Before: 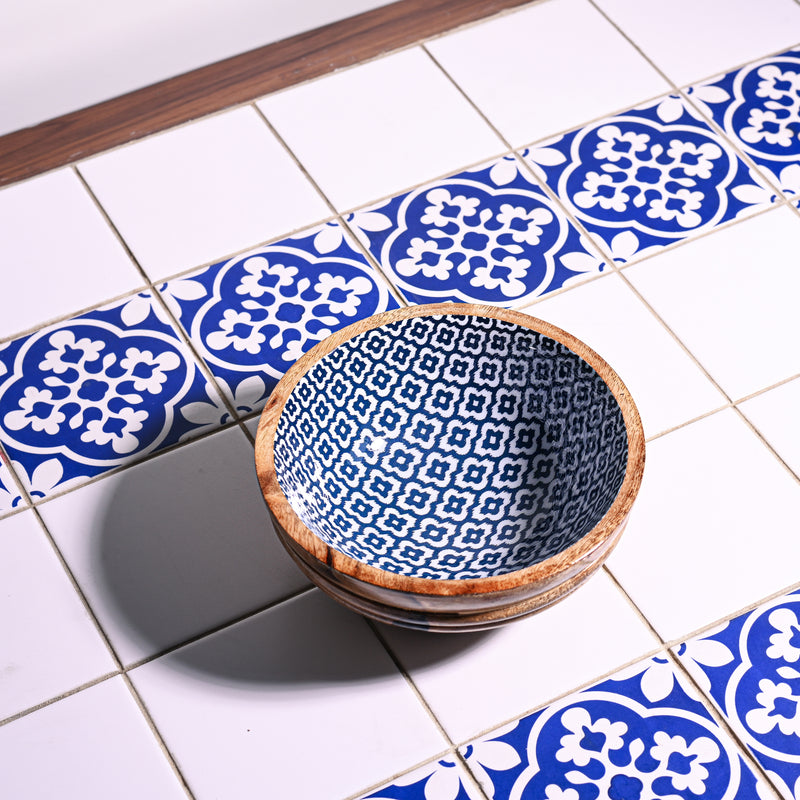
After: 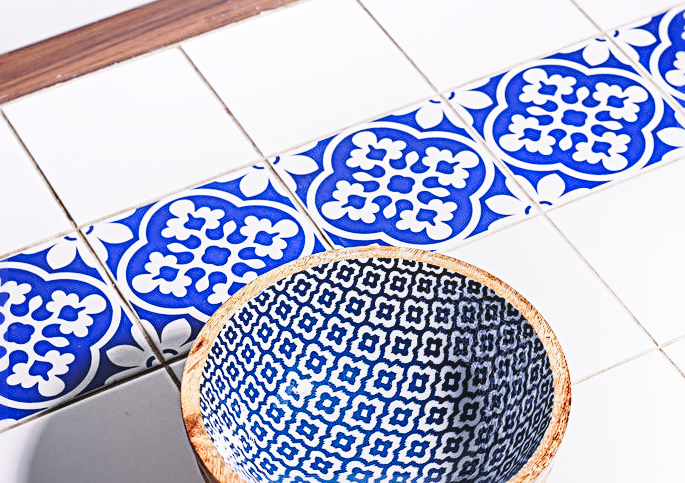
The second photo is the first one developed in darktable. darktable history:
base curve: curves: ch0 [(0, 0) (0.028, 0.03) (0.121, 0.232) (0.46, 0.748) (0.859, 0.968) (1, 1)], preserve colors none
crop and rotate: left 9.345%, top 7.22%, right 4.982%, bottom 32.331%
sharpen: radius 3.119
white balance: red 0.982, blue 1.018
local contrast: detail 110%
